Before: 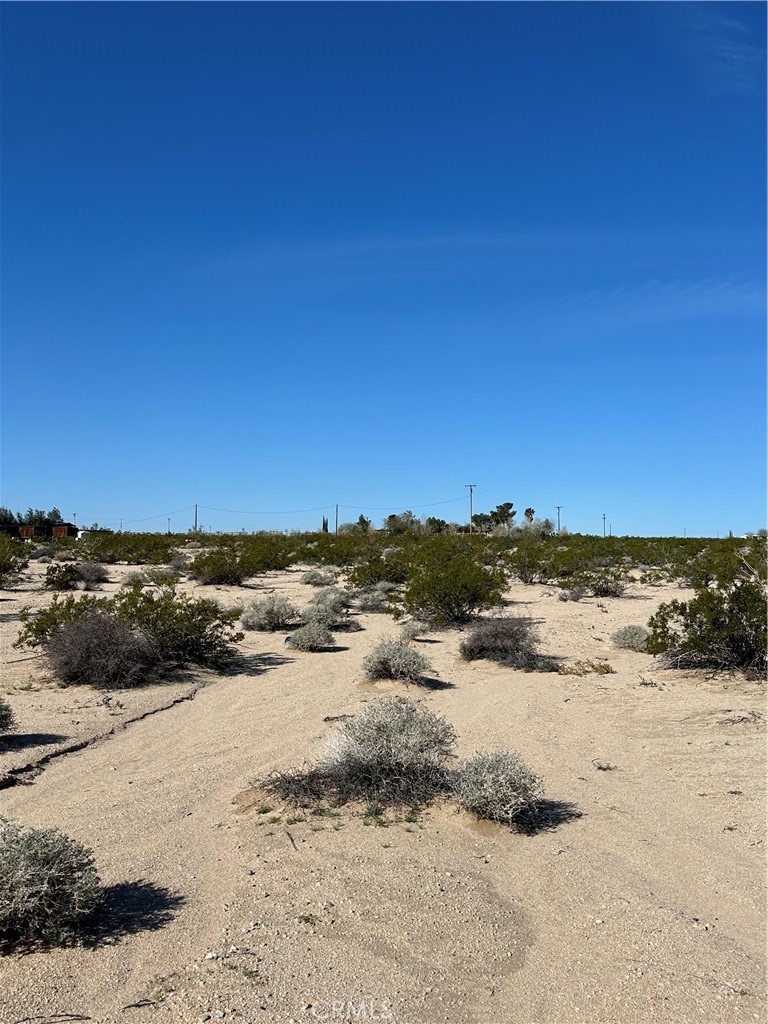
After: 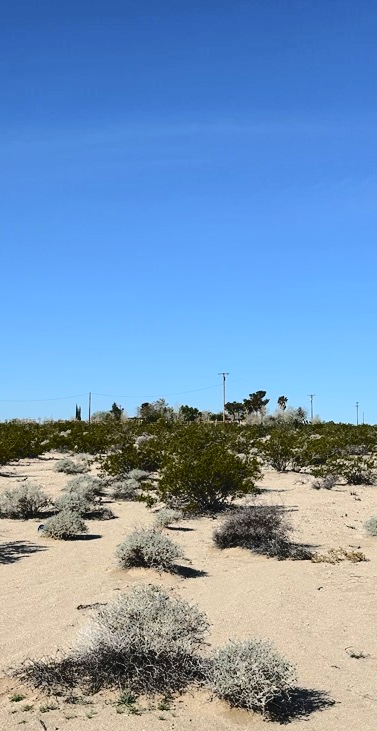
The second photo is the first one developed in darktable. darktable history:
tone curve: curves: ch0 [(0, 0) (0.003, 0.058) (0.011, 0.061) (0.025, 0.065) (0.044, 0.076) (0.069, 0.083) (0.1, 0.09) (0.136, 0.102) (0.177, 0.145) (0.224, 0.196) (0.277, 0.278) (0.335, 0.375) (0.399, 0.486) (0.468, 0.578) (0.543, 0.651) (0.623, 0.717) (0.709, 0.783) (0.801, 0.838) (0.898, 0.91) (1, 1)], color space Lab, independent channels, preserve colors none
crop: left 32.27%, top 10.996%, right 18.557%, bottom 17.555%
